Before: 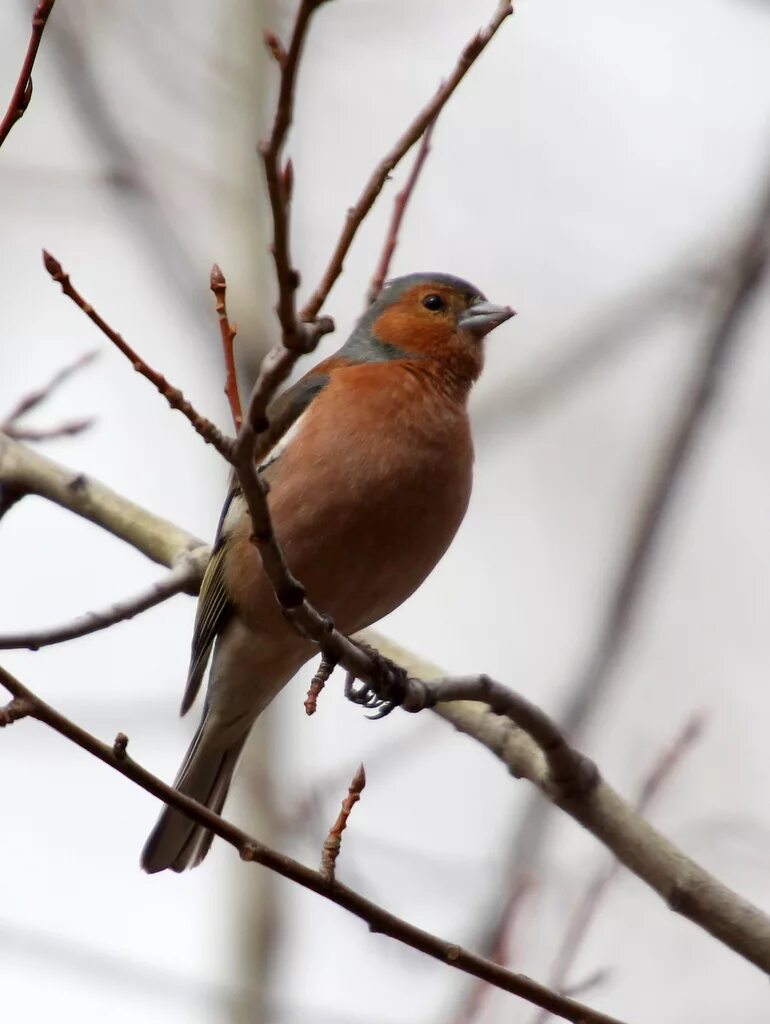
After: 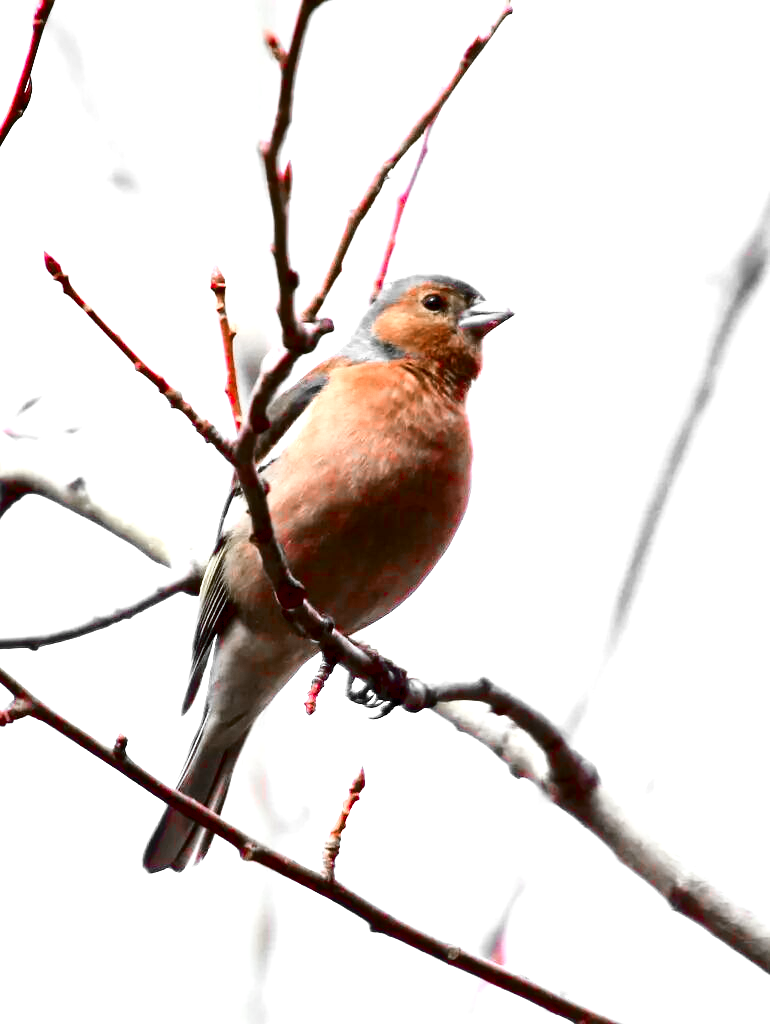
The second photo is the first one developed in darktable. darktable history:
color balance rgb: shadows lift › chroma 0.713%, shadows lift › hue 114.67°, highlights gain › chroma 2.974%, highlights gain › hue 60.07°, shadows fall-off 102.465%, linear chroma grading › shadows -29.59%, linear chroma grading › global chroma 34.45%, perceptual saturation grading › global saturation 20%, perceptual saturation grading › highlights -49.843%, perceptual saturation grading › shadows 26.146%, mask middle-gray fulcrum 23.007%
contrast brightness saturation: contrast 0.3, brightness -0.072, saturation 0.166
color zones: curves: ch1 [(0, 0.831) (0.08, 0.771) (0.157, 0.268) (0.241, 0.207) (0.562, -0.005) (0.714, -0.013) (0.876, 0.01) (1, 0.831)]
color calibration: gray › normalize channels true, x 0.382, y 0.371, temperature 3908.31 K, gamut compression 0.011
local contrast: mode bilateral grid, contrast 19, coarseness 49, detail 150%, midtone range 0.2
exposure: black level correction 0, exposure 1.937 EV, compensate highlight preservation false
